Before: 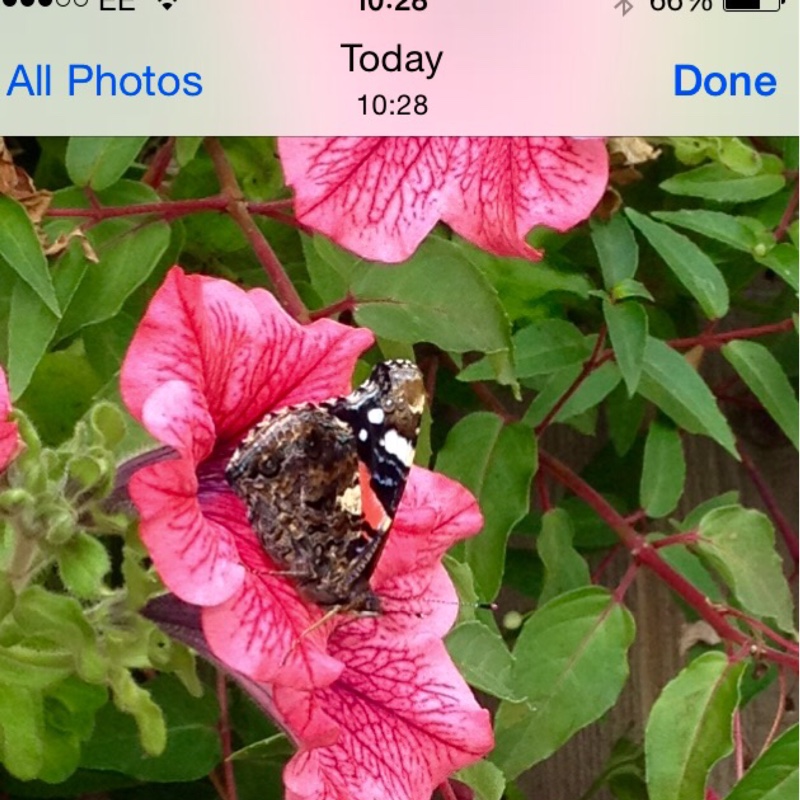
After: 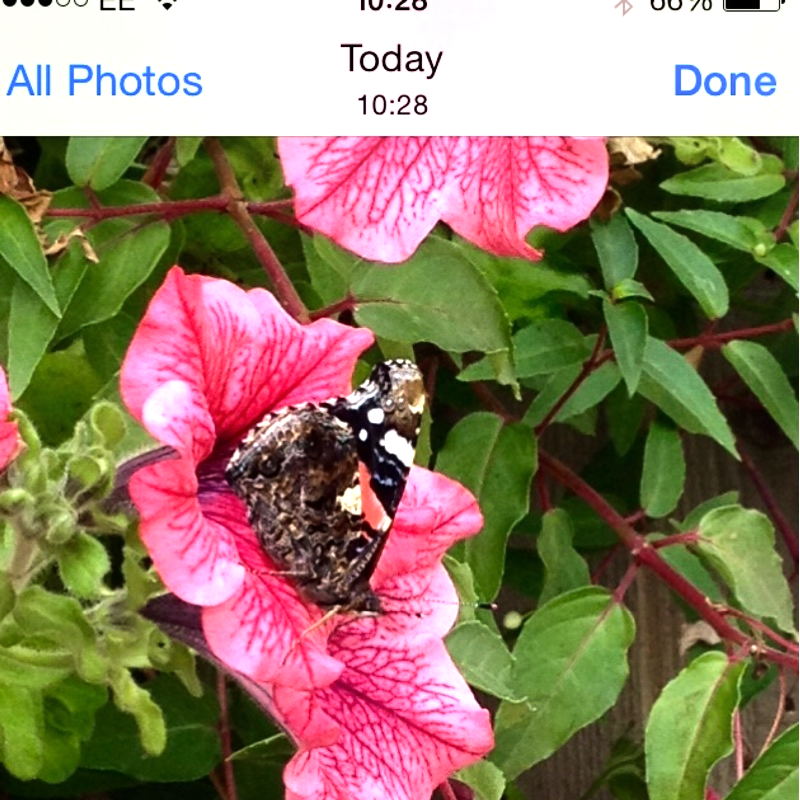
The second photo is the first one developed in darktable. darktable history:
shadows and highlights: radius 93.07, shadows -14.46, white point adjustment 0.23, highlights 31.48, compress 48.23%, highlights color adjustment 52.79%, soften with gaussian
tone equalizer: -8 EV -0.75 EV, -7 EV -0.7 EV, -6 EV -0.6 EV, -5 EV -0.4 EV, -3 EV 0.4 EV, -2 EV 0.6 EV, -1 EV 0.7 EV, +0 EV 0.75 EV, edges refinement/feathering 500, mask exposure compensation -1.57 EV, preserve details no
